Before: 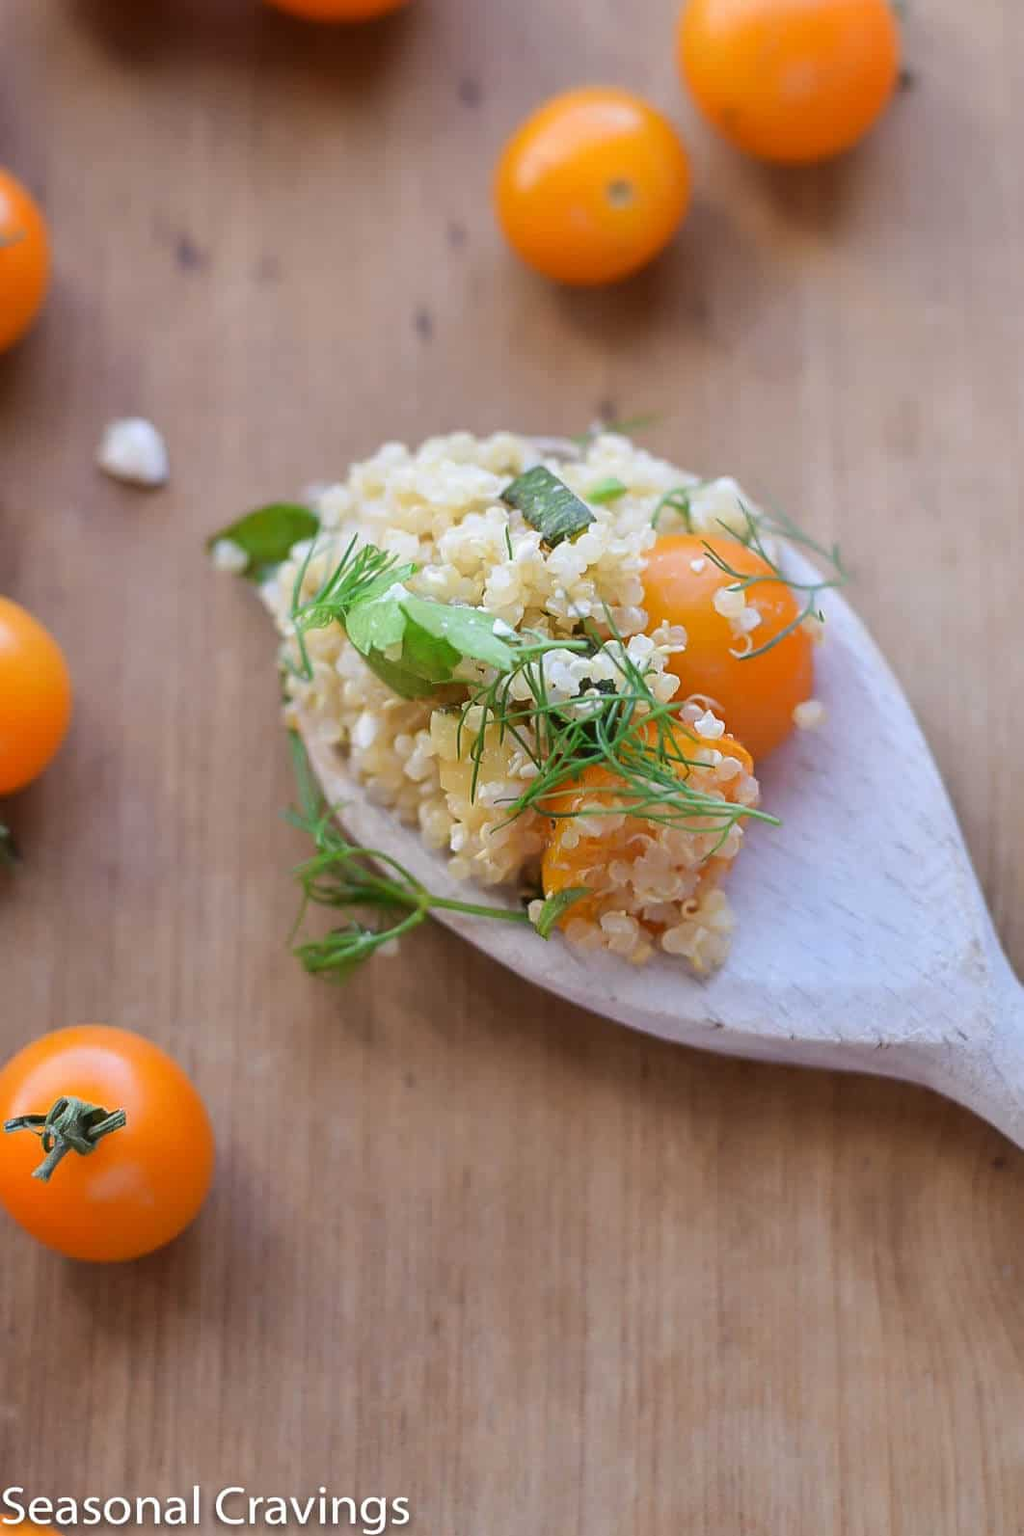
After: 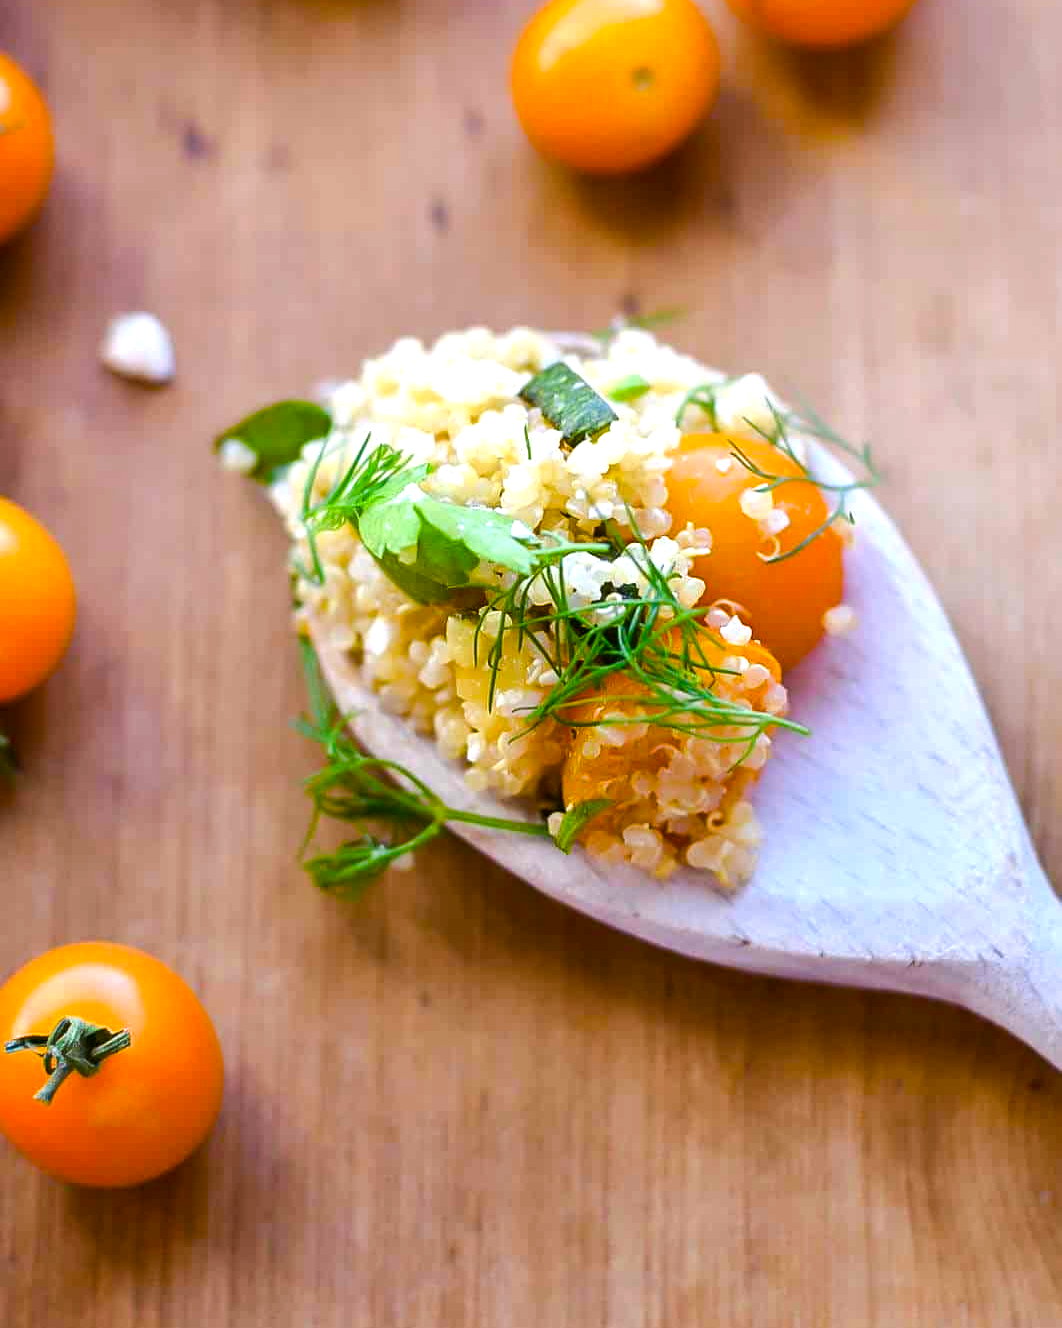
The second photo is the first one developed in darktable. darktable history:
crop: top 7.625%, bottom 8.027%
color balance rgb: global offset › luminance -0.37%, perceptual saturation grading › highlights -17.77%, perceptual saturation grading › mid-tones 33.1%, perceptual saturation grading › shadows 50.52%, perceptual brilliance grading › highlights 20%, perceptual brilliance grading › mid-tones 20%, perceptual brilliance grading › shadows -20%, global vibrance 50%
